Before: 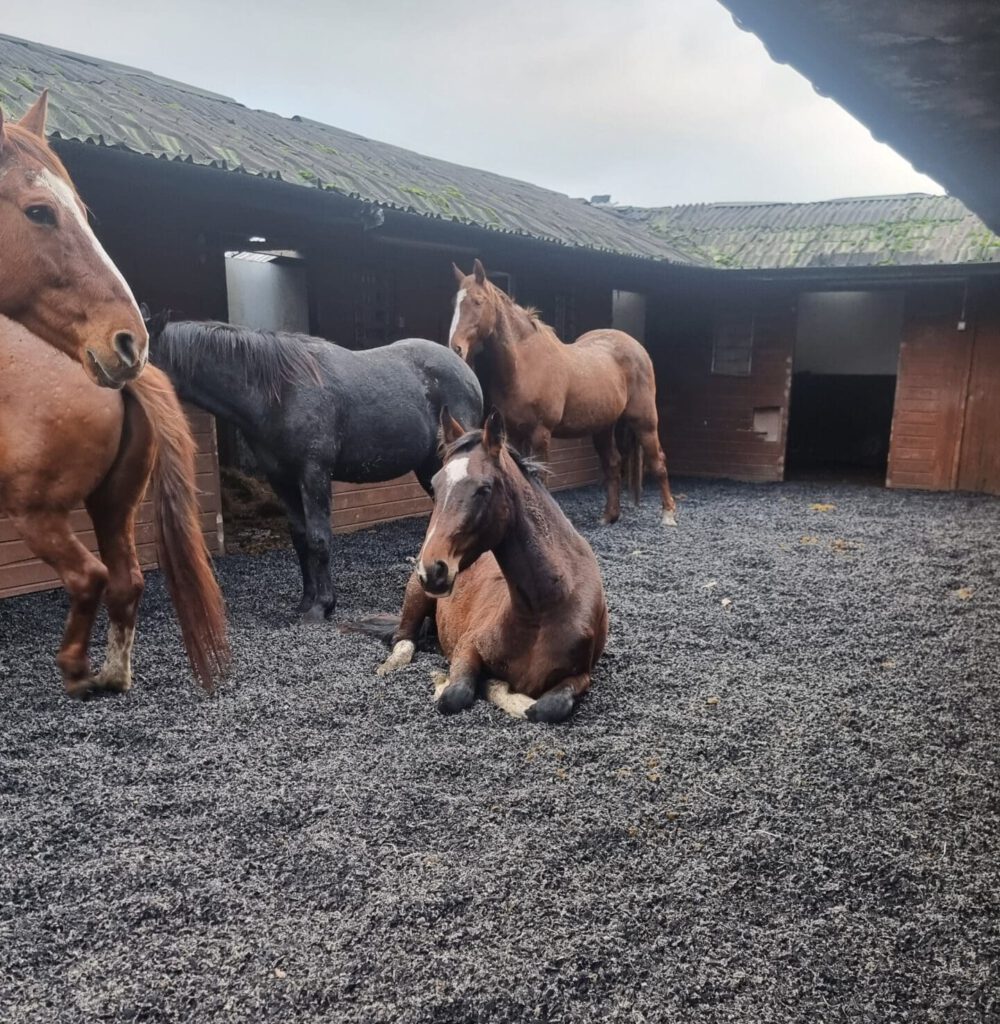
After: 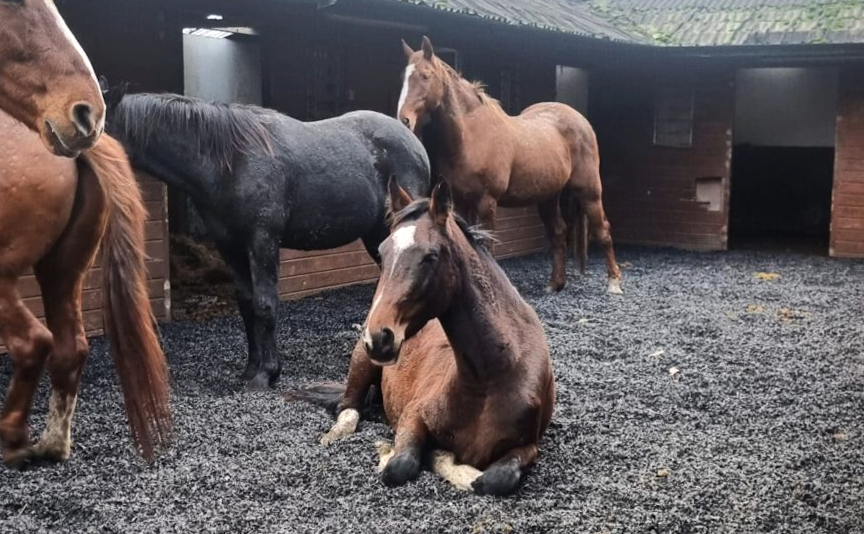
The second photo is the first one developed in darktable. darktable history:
rotate and perspective: rotation 0.215°, lens shift (vertical) -0.139, crop left 0.069, crop right 0.939, crop top 0.002, crop bottom 0.996
crop: left 1.744%, top 19.225%, right 5.069%, bottom 28.357%
tone equalizer: -8 EV -0.417 EV, -7 EV -0.389 EV, -6 EV -0.333 EV, -5 EV -0.222 EV, -3 EV 0.222 EV, -2 EV 0.333 EV, -1 EV 0.389 EV, +0 EV 0.417 EV, edges refinement/feathering 500, mask exposure compensation -1.57 EV, preserve details no
vignetting: fall-off start 97.23%, saturation -0.024, center (-0.033, -0.042), width/height ratio 1.179, unbound false
